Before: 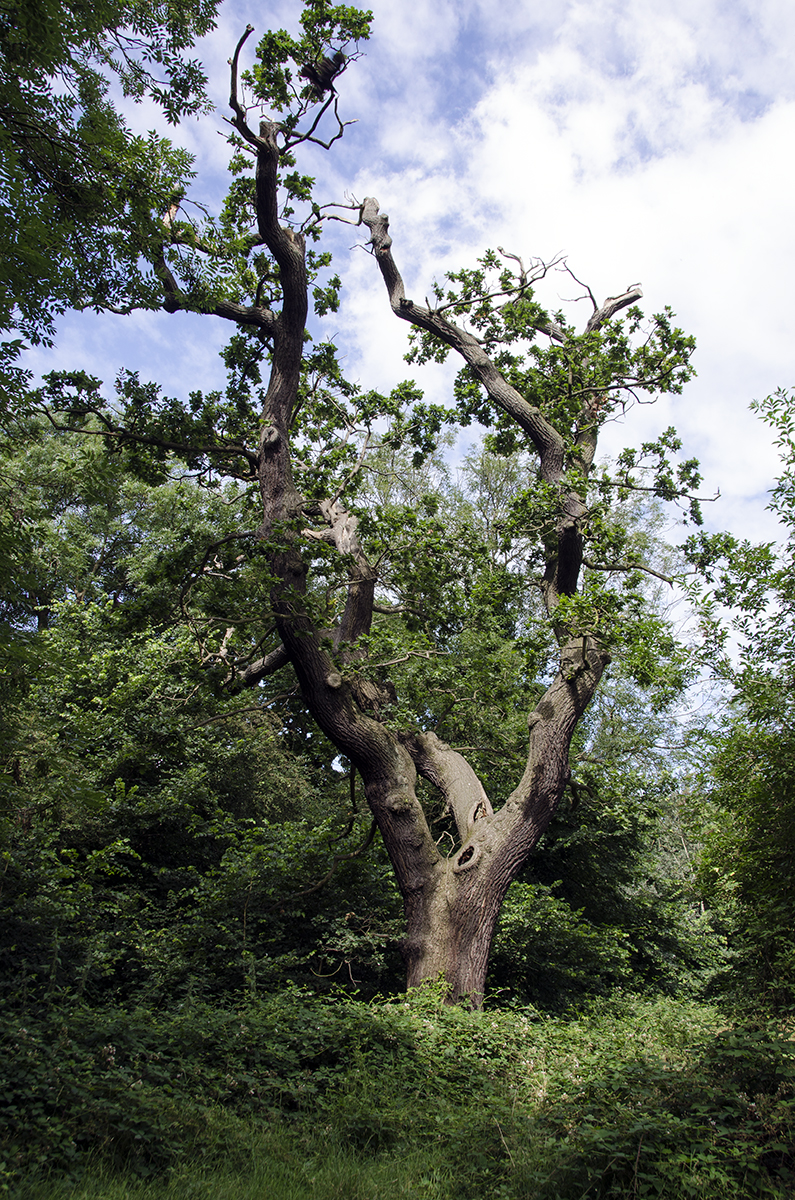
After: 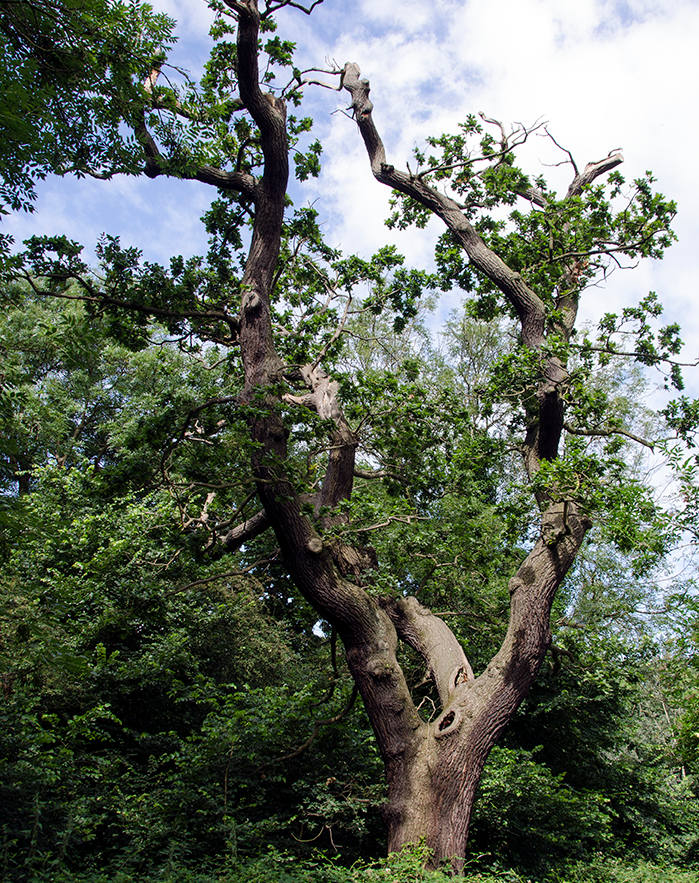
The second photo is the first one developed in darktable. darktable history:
crop and rotate: left 2.425%, top 11.305%, right 9.6%, bottom 15.08%
rotate and perspective: automatic cropping original format, crop left 0, crop top 0
